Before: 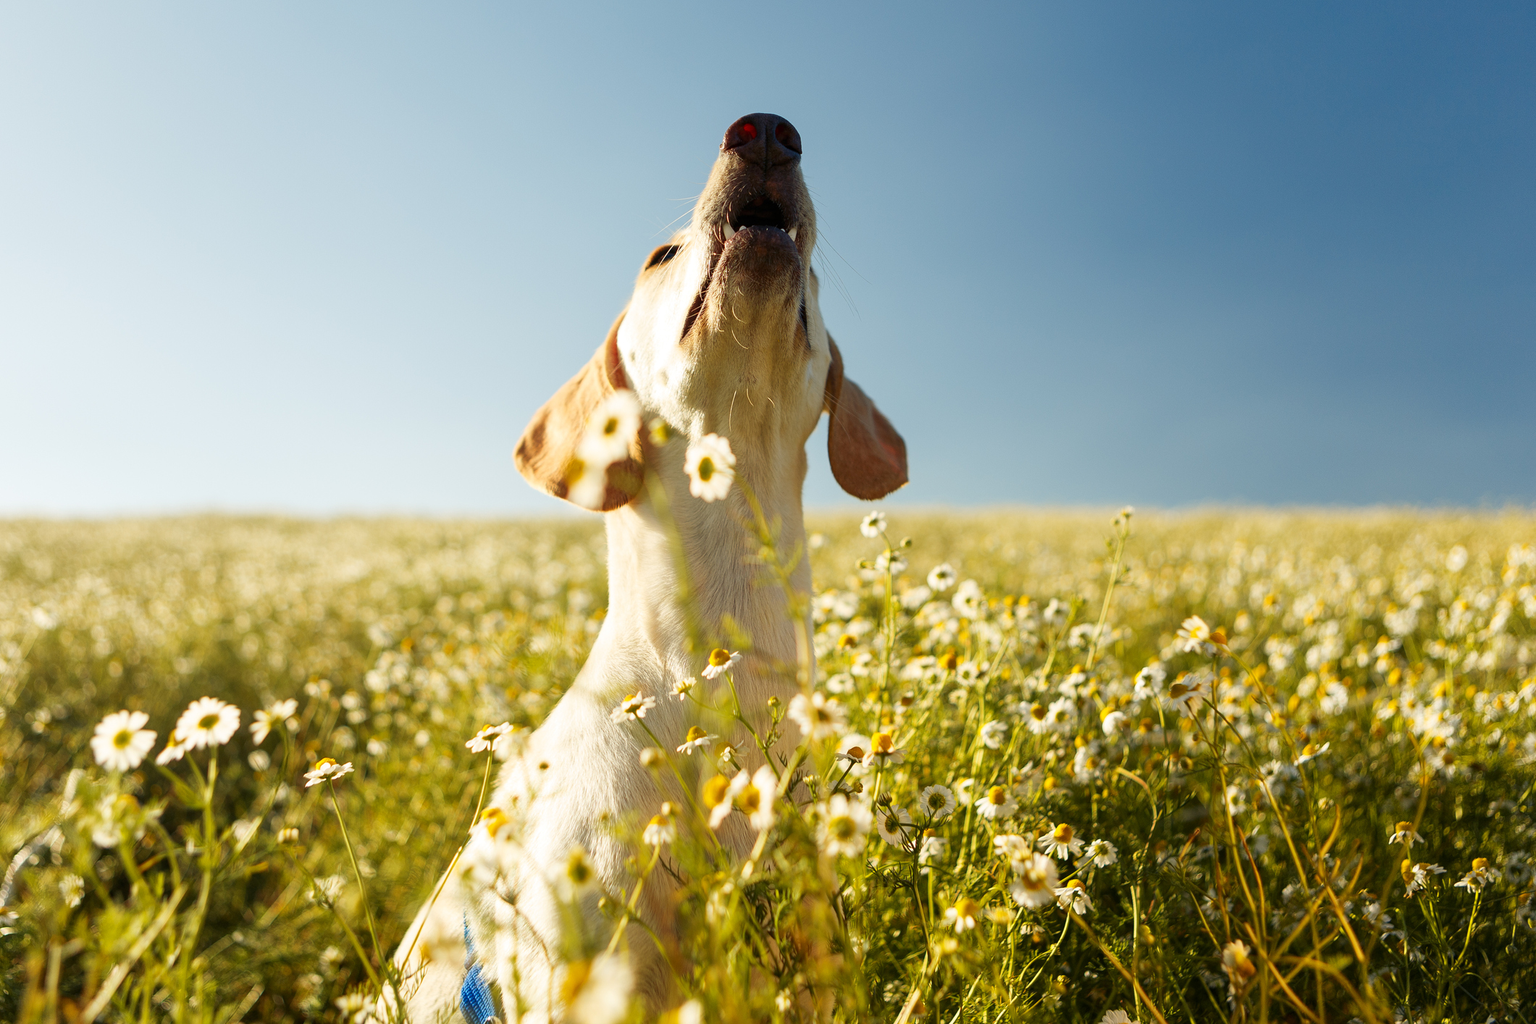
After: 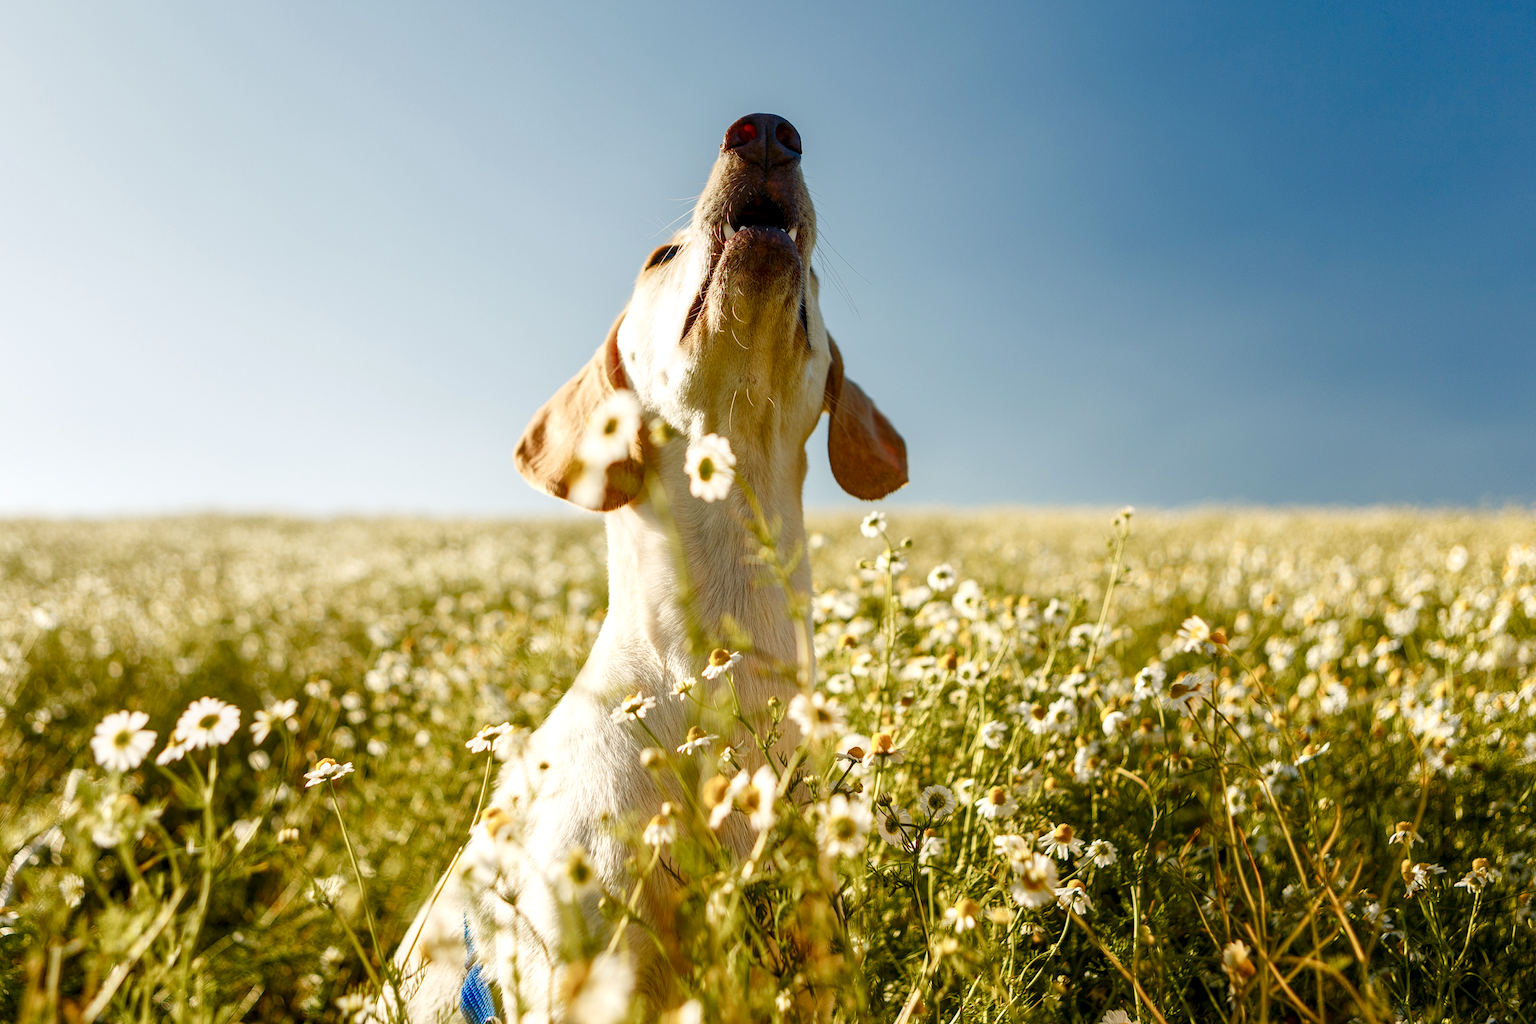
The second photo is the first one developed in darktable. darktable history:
color balance rgb: highlights gain › chroma 0.25%, highlights gain › hue 332.68°, perceptual saturation grading › global saturation 20%, perceptual saturation grading › highlights -50.306%, perceptual saturation grading › shadows 30.508%, global vibrance 20%
local contrast: detail 130%
